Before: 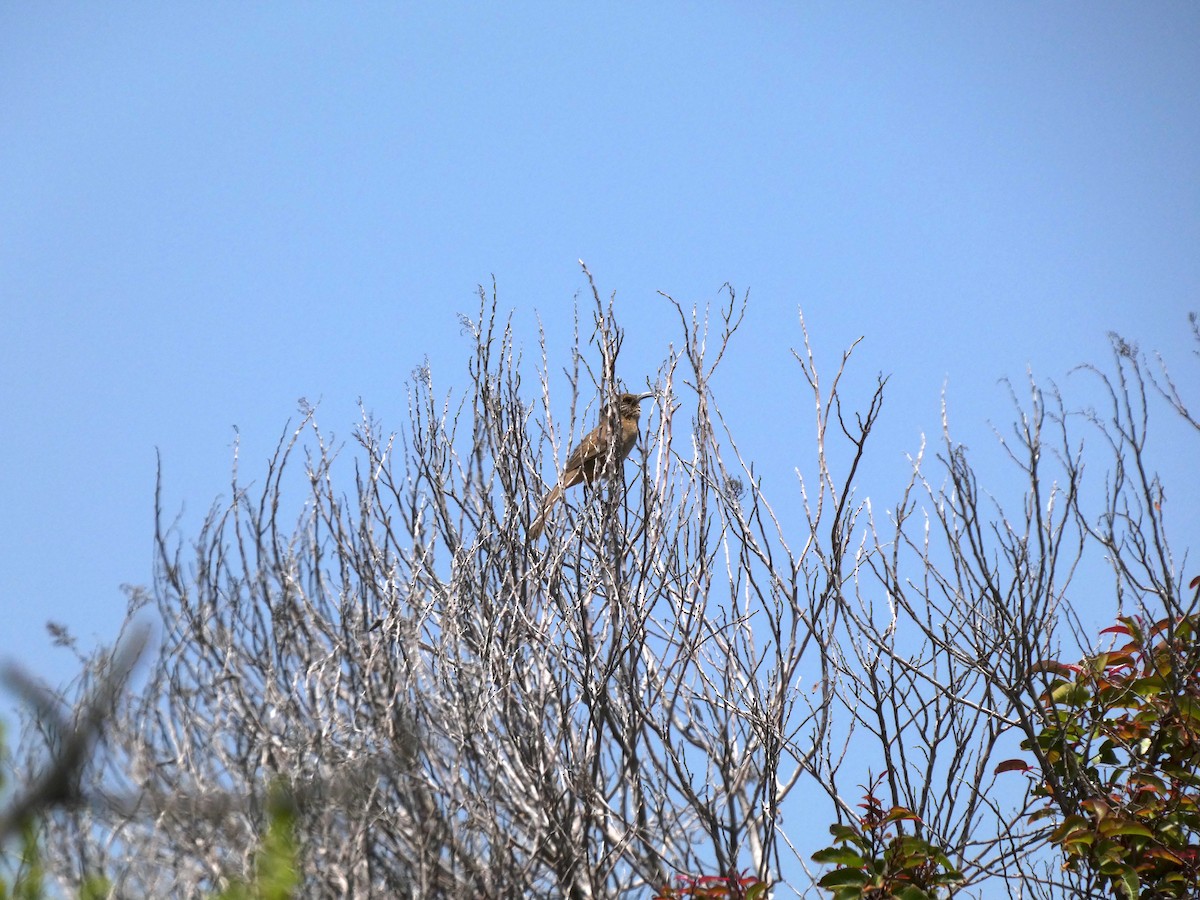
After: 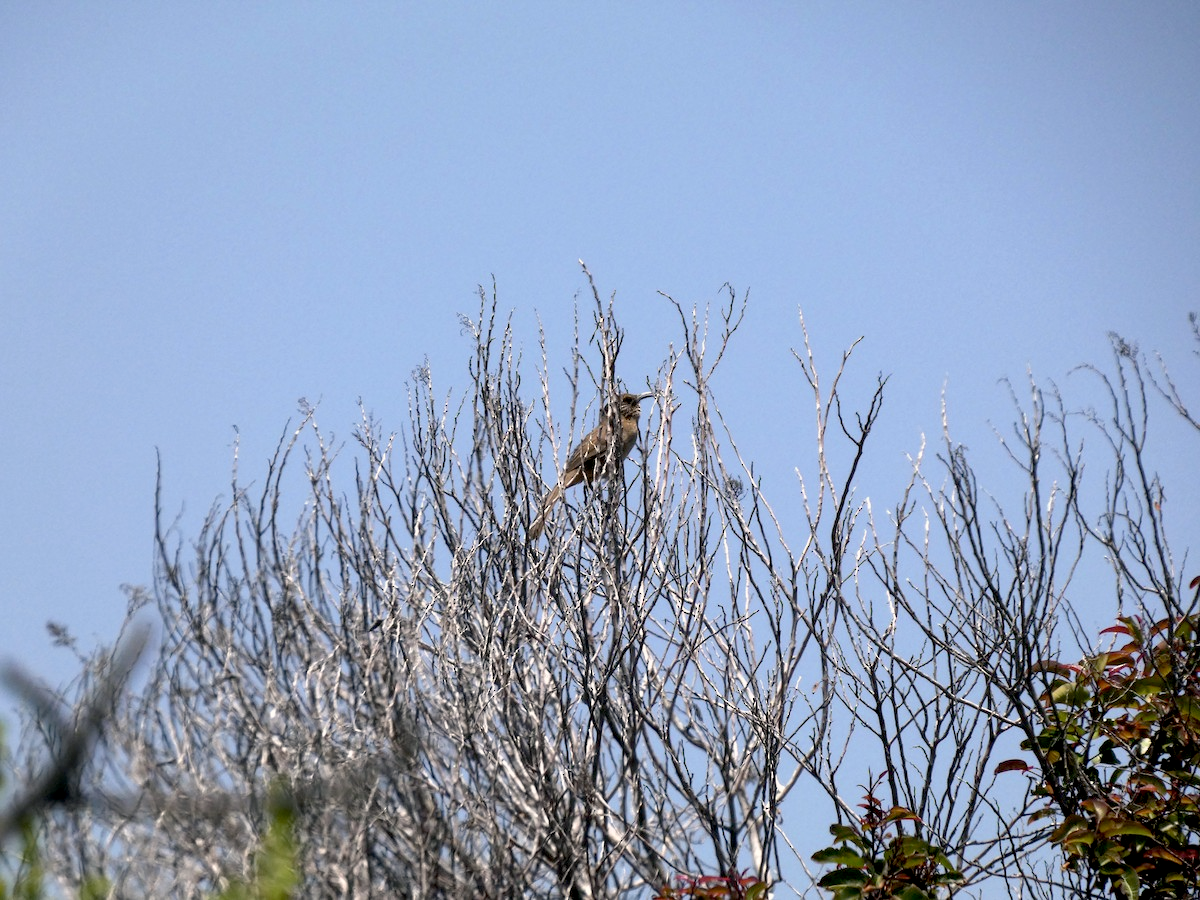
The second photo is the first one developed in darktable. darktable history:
color correction: highlights a* 2.75, highlights b* 5, shadows a* -2.04, shadows b* -4.84, saturation 0.8
exposure: black level correction 0.016, exposure -0.009 EV, compensate highlight preservation false
